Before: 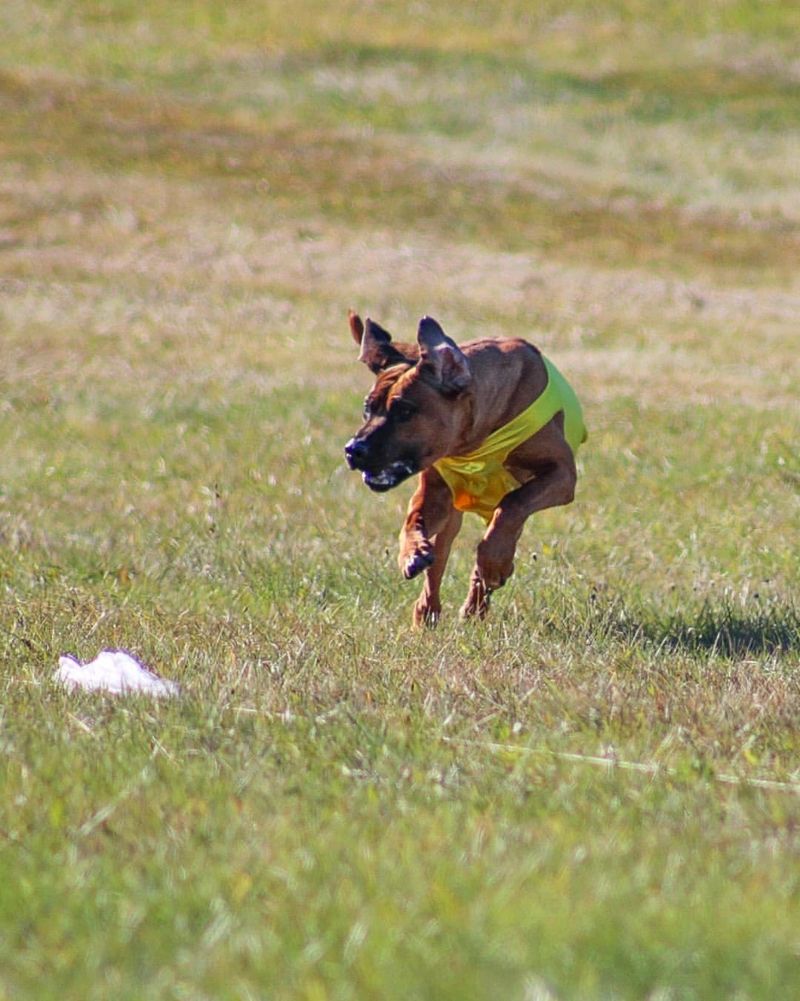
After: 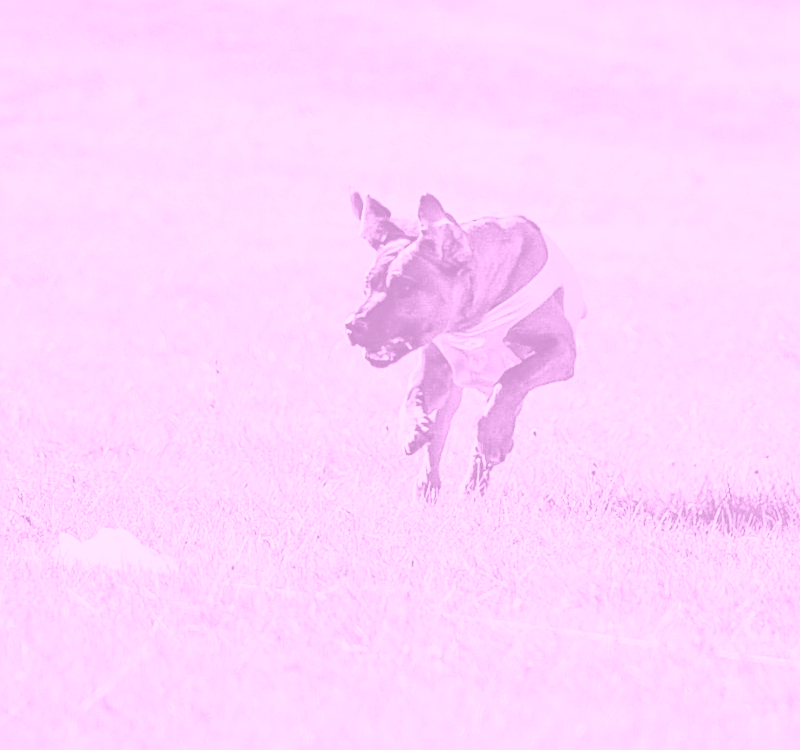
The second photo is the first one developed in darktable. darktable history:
tone equalizer: on, module defaults
base curve: curves: ch0 [(0, 0) (0.028, 0.03) (0.121, 0.232) (0.46, 0.748) (0.859, 0.968) (1, 1)], preserve colors none
color balance rgb: perceptual saturation grading › global saturation 25%, perceptual brilliance grading › mid-tones 10%, perceptual brilliance grading › shadows 15%, global vibrance 20%
crop and rotate: top 12.5%, bottom 12.5%
sharpen: amount 0.6
colorize: hue 331.2°, saturation 75%, source mix 30.28%, lightness 70.52%, version 1
